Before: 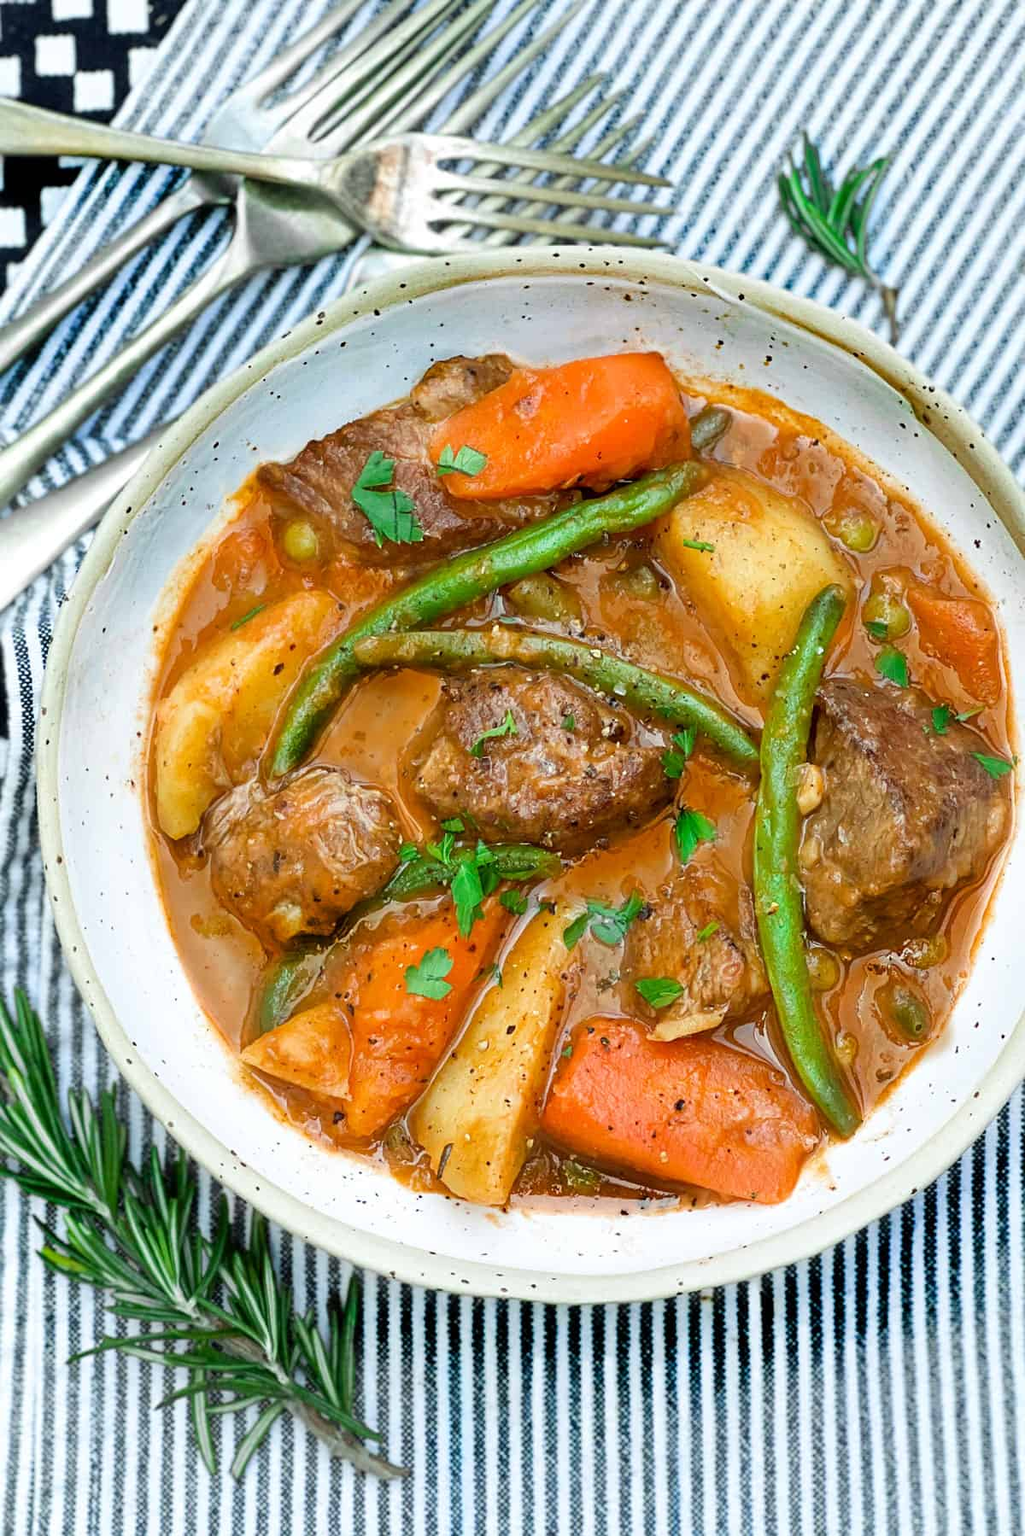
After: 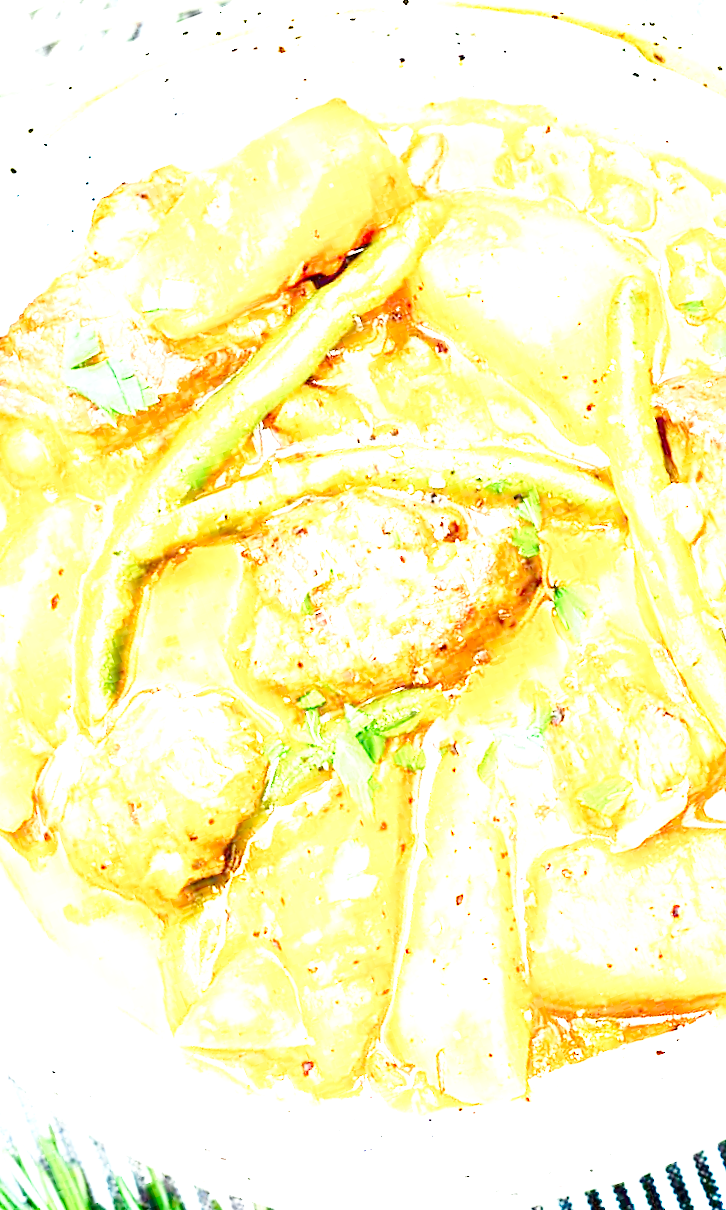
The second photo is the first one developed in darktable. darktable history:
base curve: curves: ch0 [(0, 0) (0.028, 0.03) (0.121, 0.232) (0.46, 0.748) (0.859, 0.968) (1, 1)], preserve colors none
crop and rotate: angle 20.89°, left 6.94%, right 4.104%, bottom 1.174%
exposure: exposure 2.994 EV, compensate highlight preservation false
